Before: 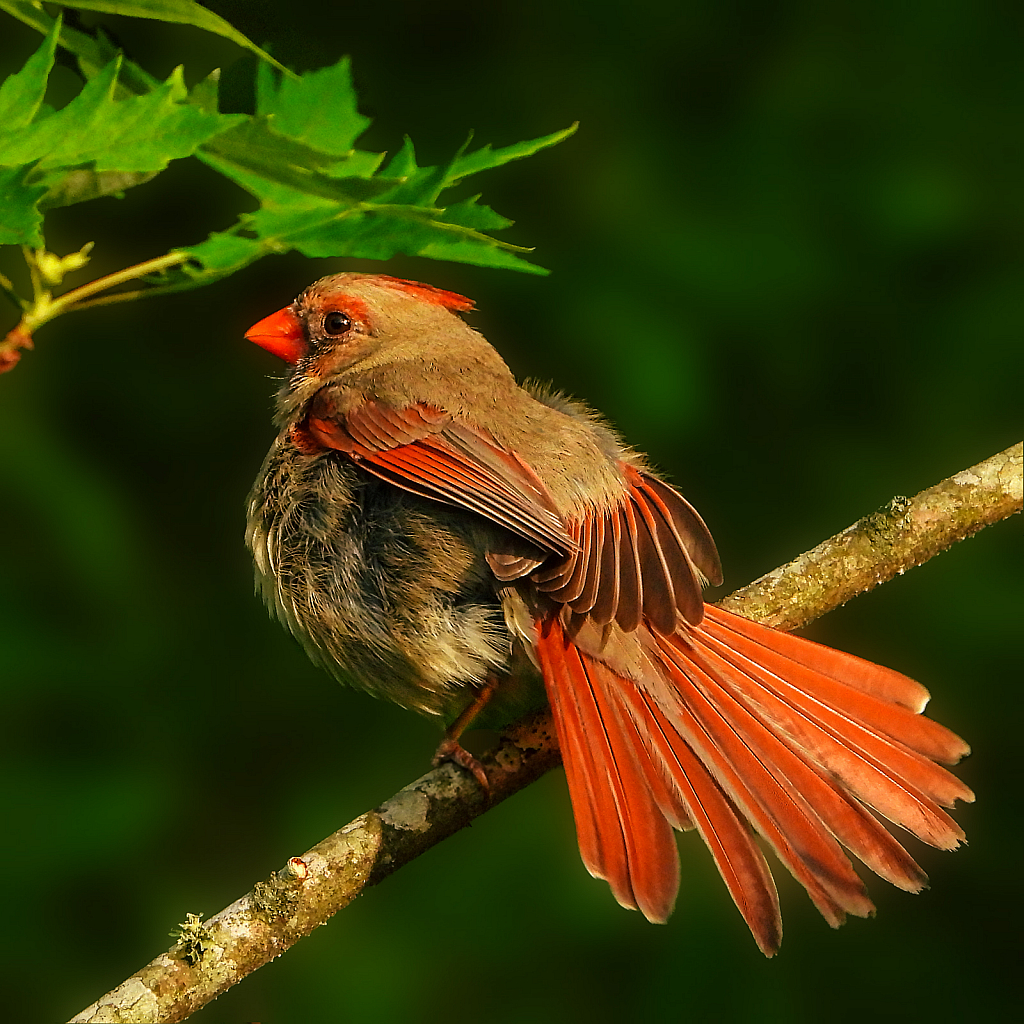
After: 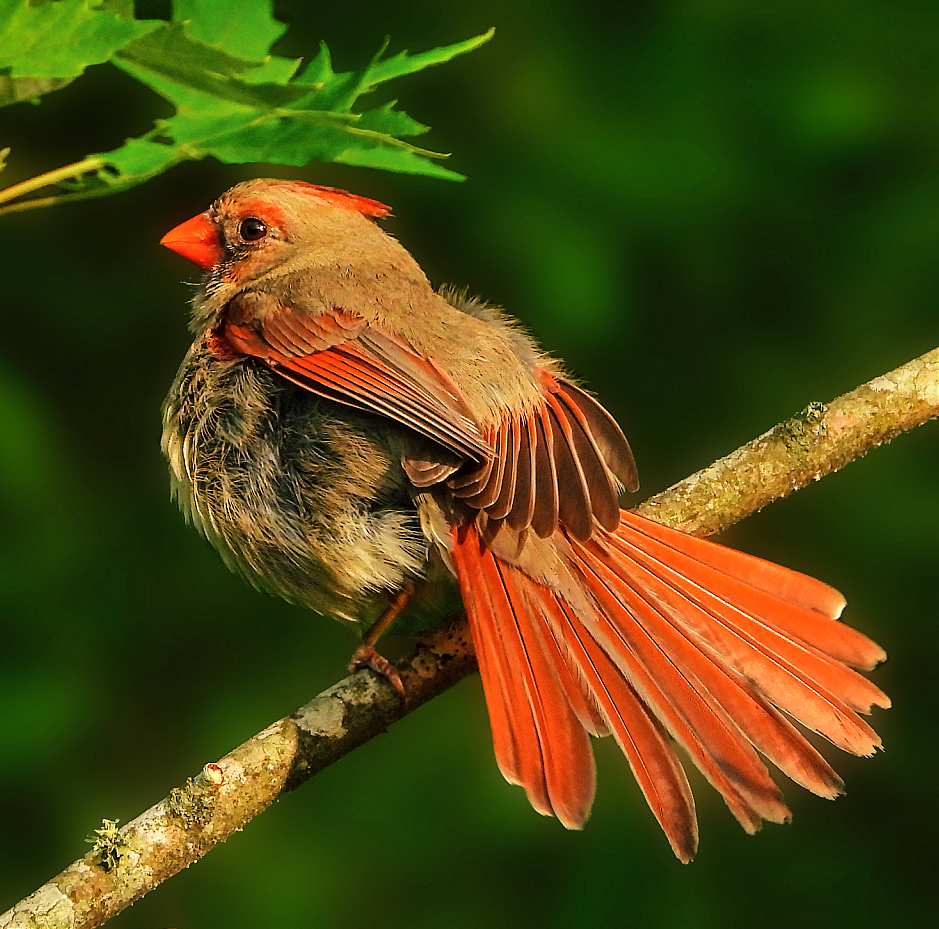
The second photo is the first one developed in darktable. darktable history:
crop and rotate: left 8.262%, top 9.226%
shadows and highlights: radius 133.83, soften with gaussian
